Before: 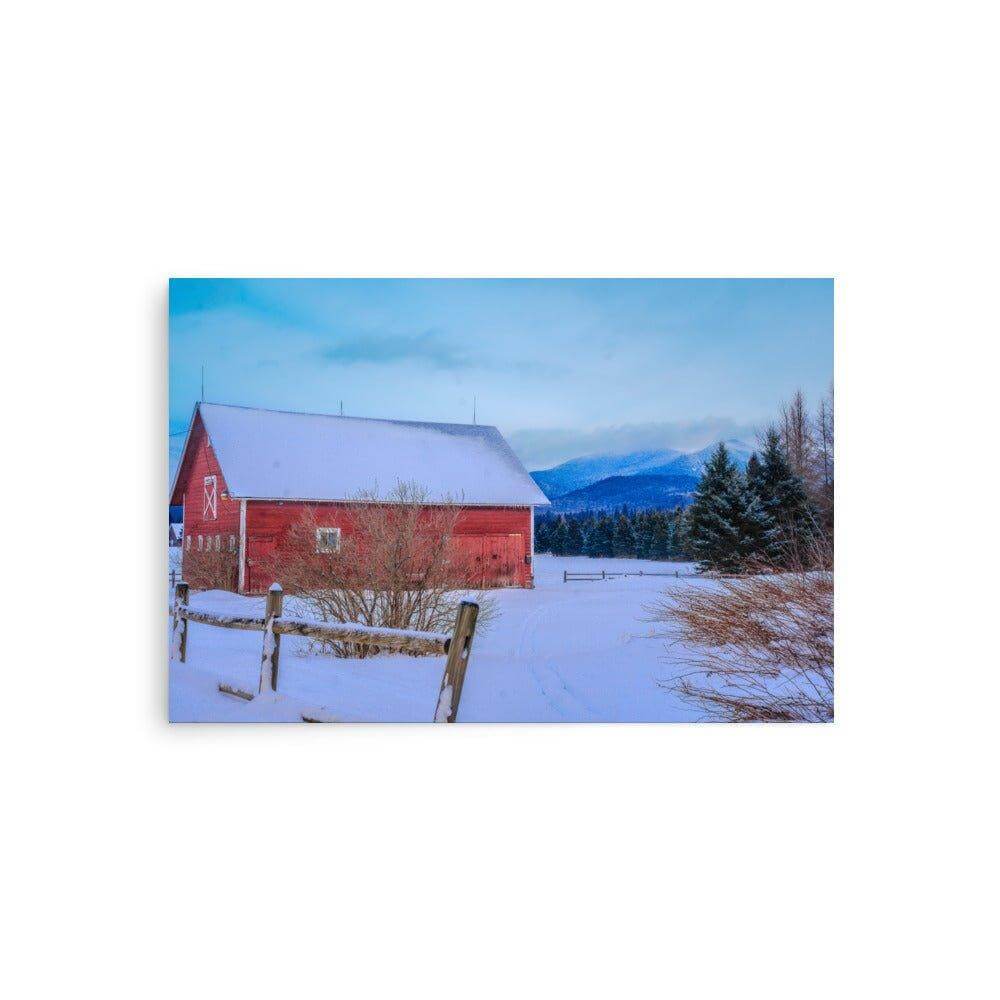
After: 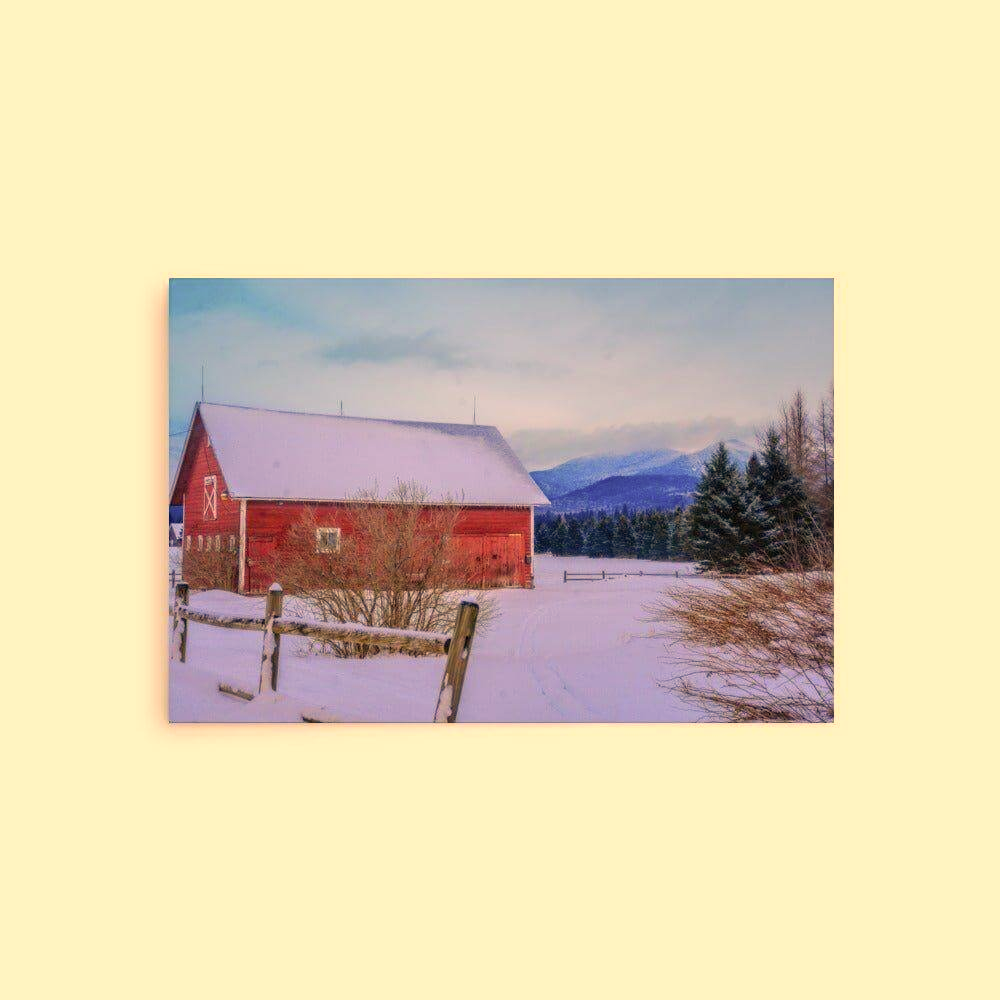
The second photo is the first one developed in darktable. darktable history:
color correction: highlights a* 14.98, highlights b* 32.2
